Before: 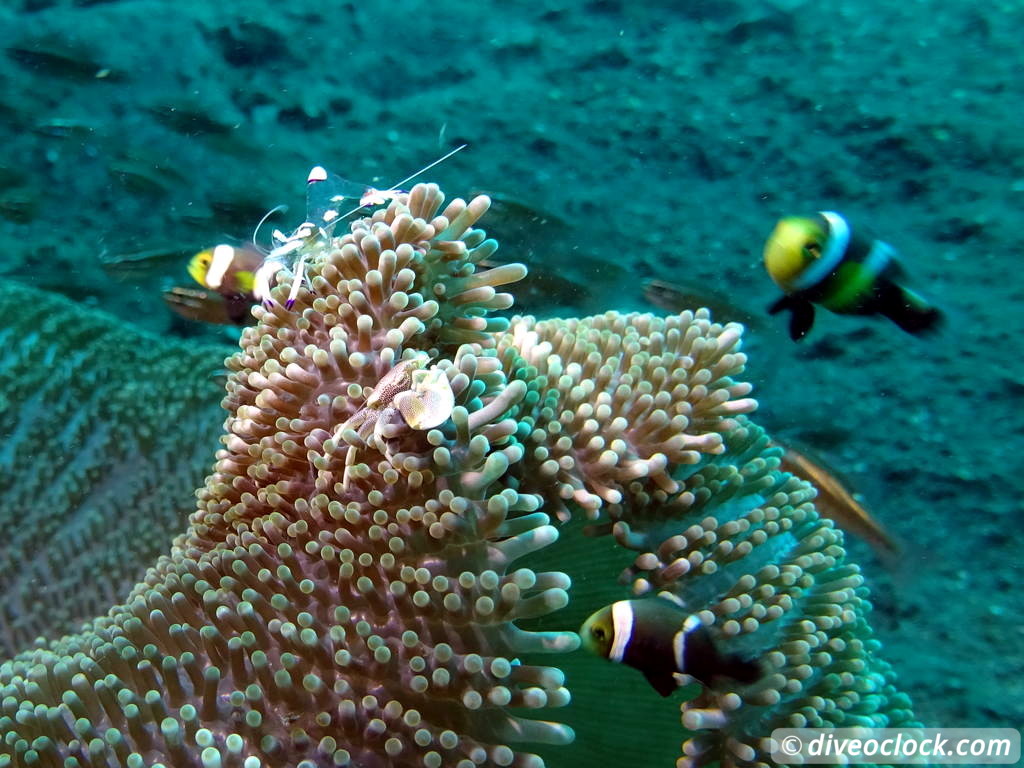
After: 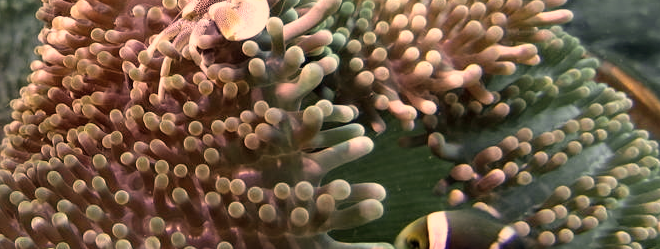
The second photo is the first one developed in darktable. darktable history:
crop: left 18.079%, top 50.672%, right 17.415%, bottom 16.845%
color correction: highlights a* 39.35, highlights b* 39.72, saturation 0.688
